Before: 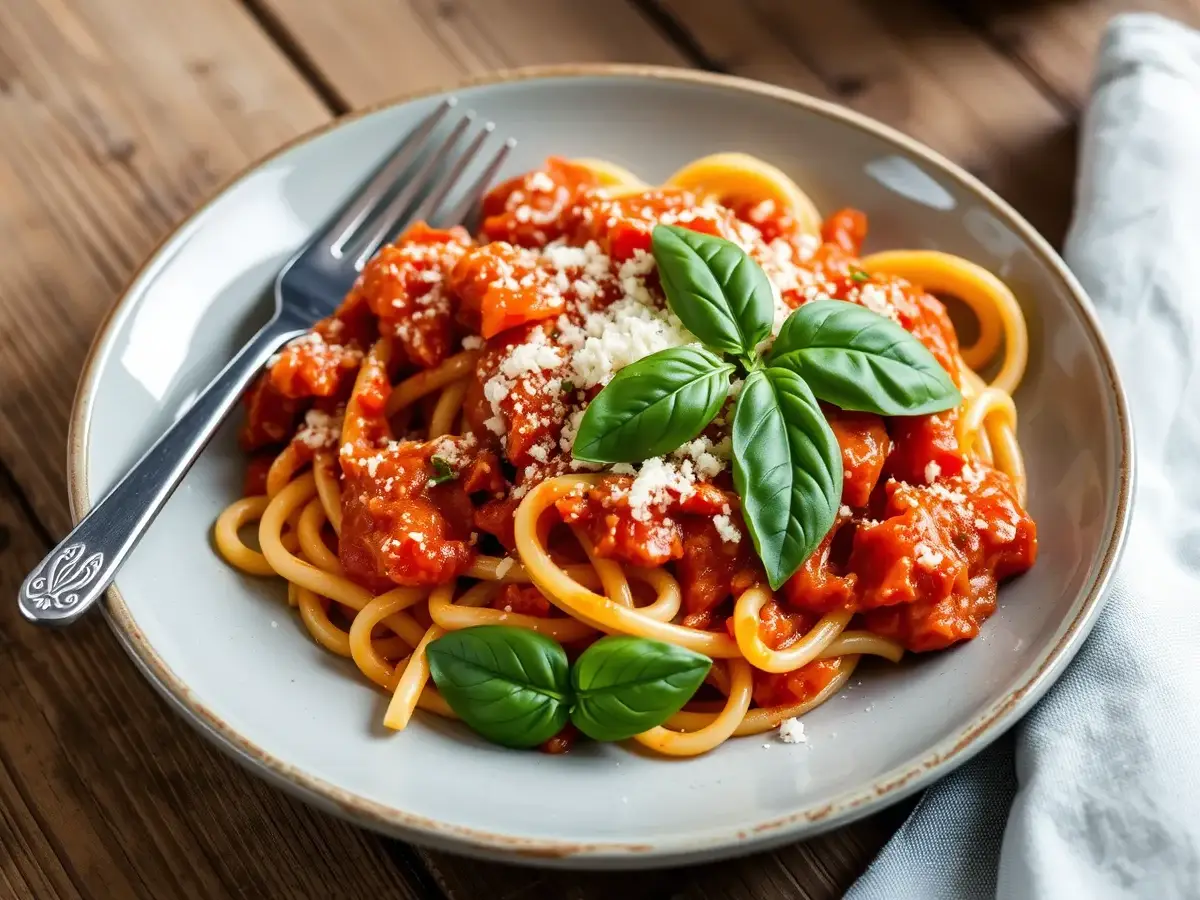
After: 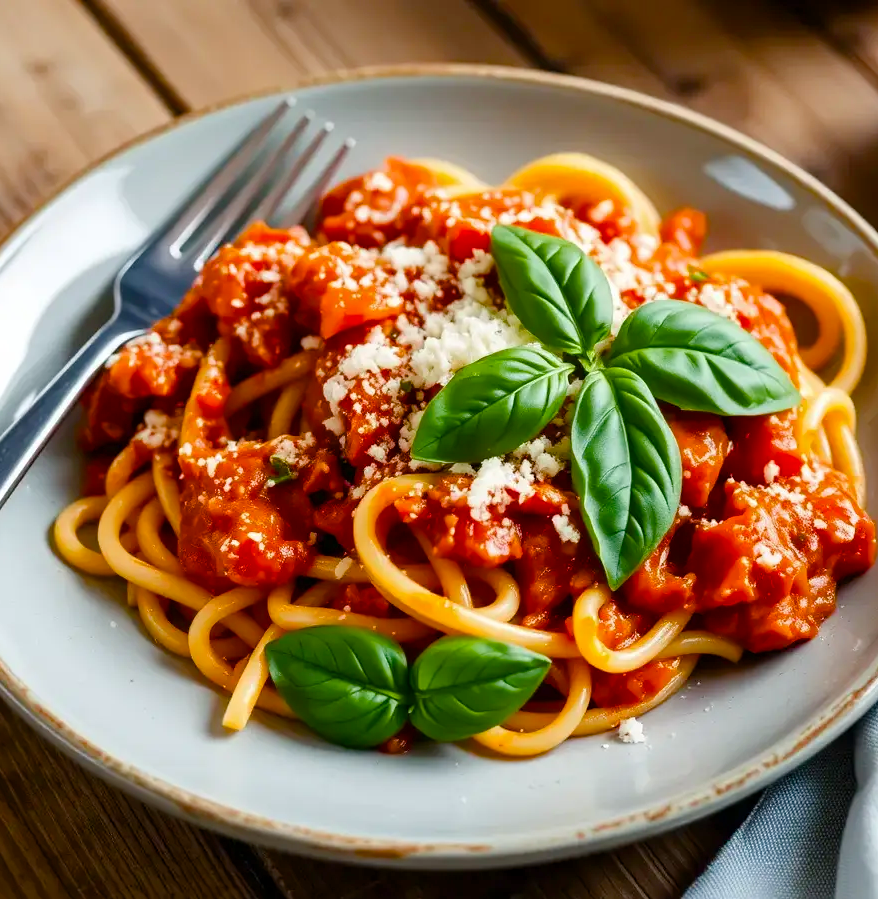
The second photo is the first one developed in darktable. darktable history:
crop: left 13.443%, right 13.31%
color balance rgb: perceptual saturation grading › global saturation 35%, perceptual saturation grading › highlights -30%, perceptual saturation grading › shadows 35%, perceptual brilliance grading › global brilliance 3%, perceptual brilliance grading › highlights -3%, perceptual brilliance grading › shadows 3%
